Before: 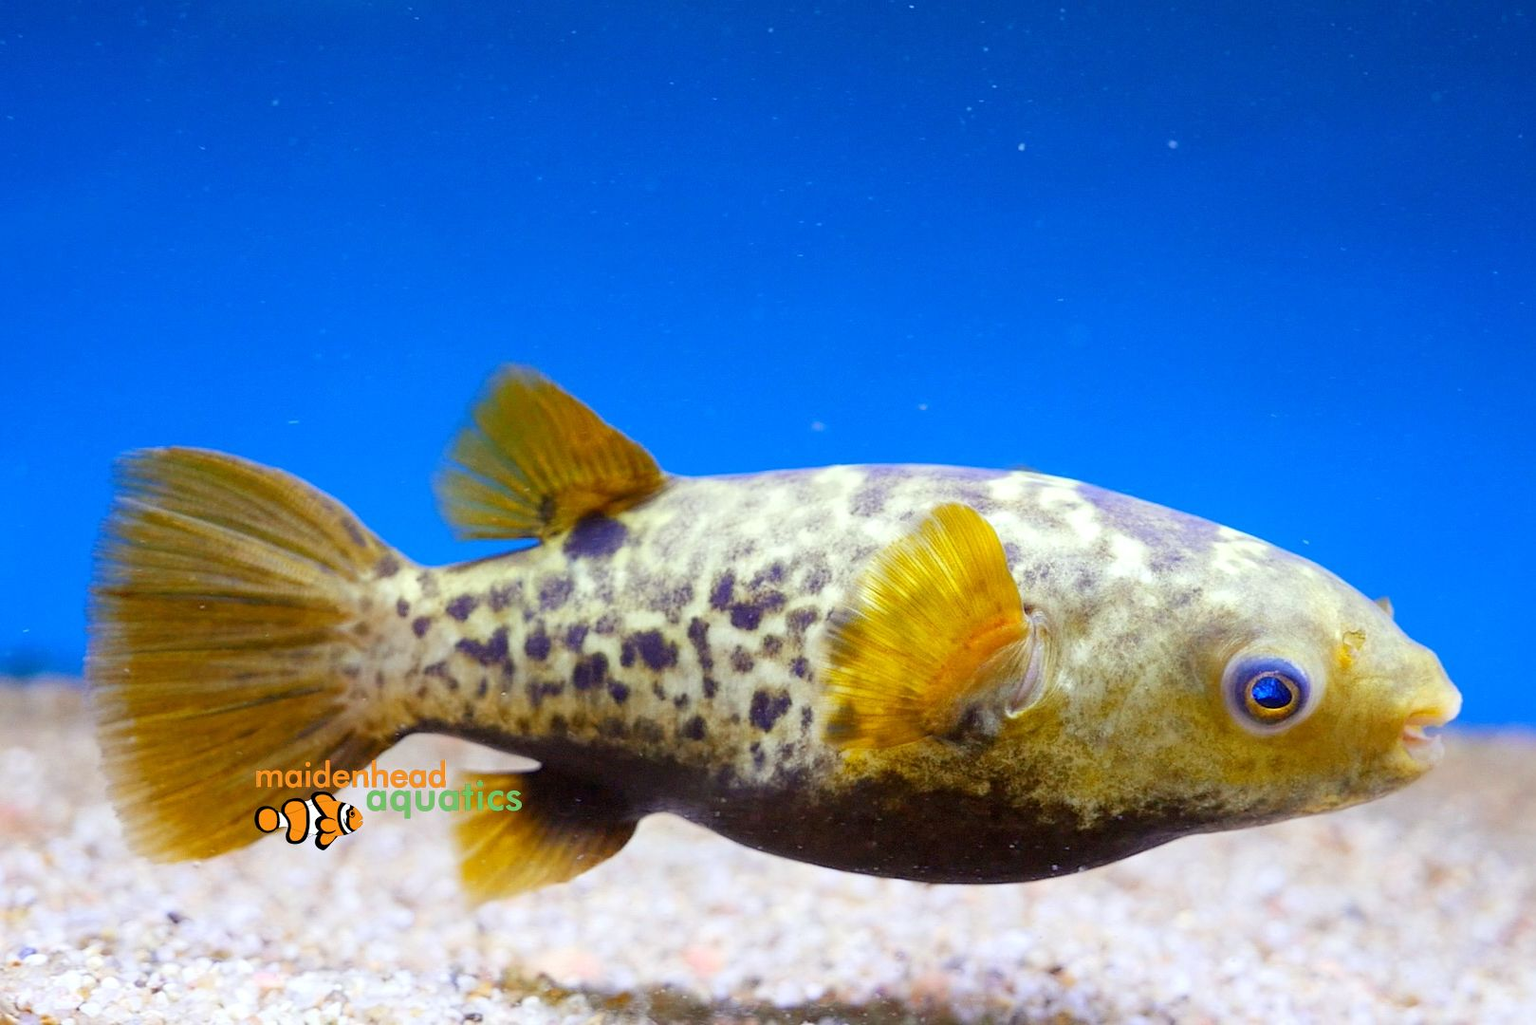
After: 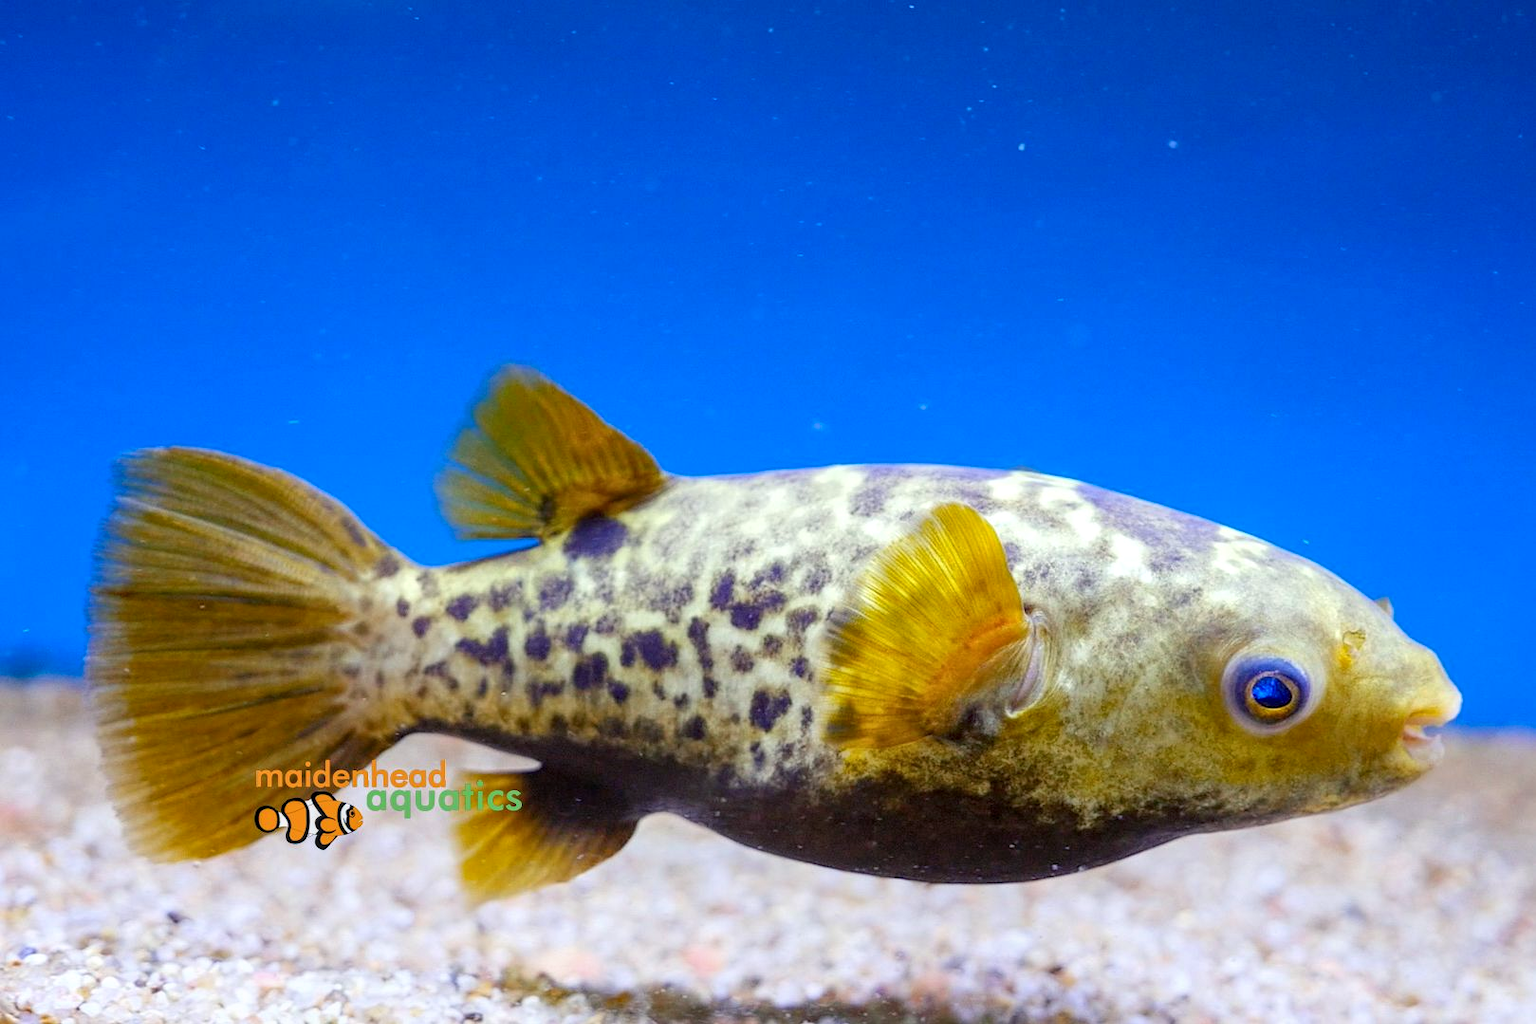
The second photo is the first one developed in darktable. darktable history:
exposure: black level correction 0.001, exposure -0.124 EV, compensate highlight preservation false
local contrast: on, module defaults
color balance rgb: power › chroma 1.022%, power › hue 251.92°, global offset › hue 169.99°, perceptual saturation grading › global saturation 0.461%, global vibrance 20%
